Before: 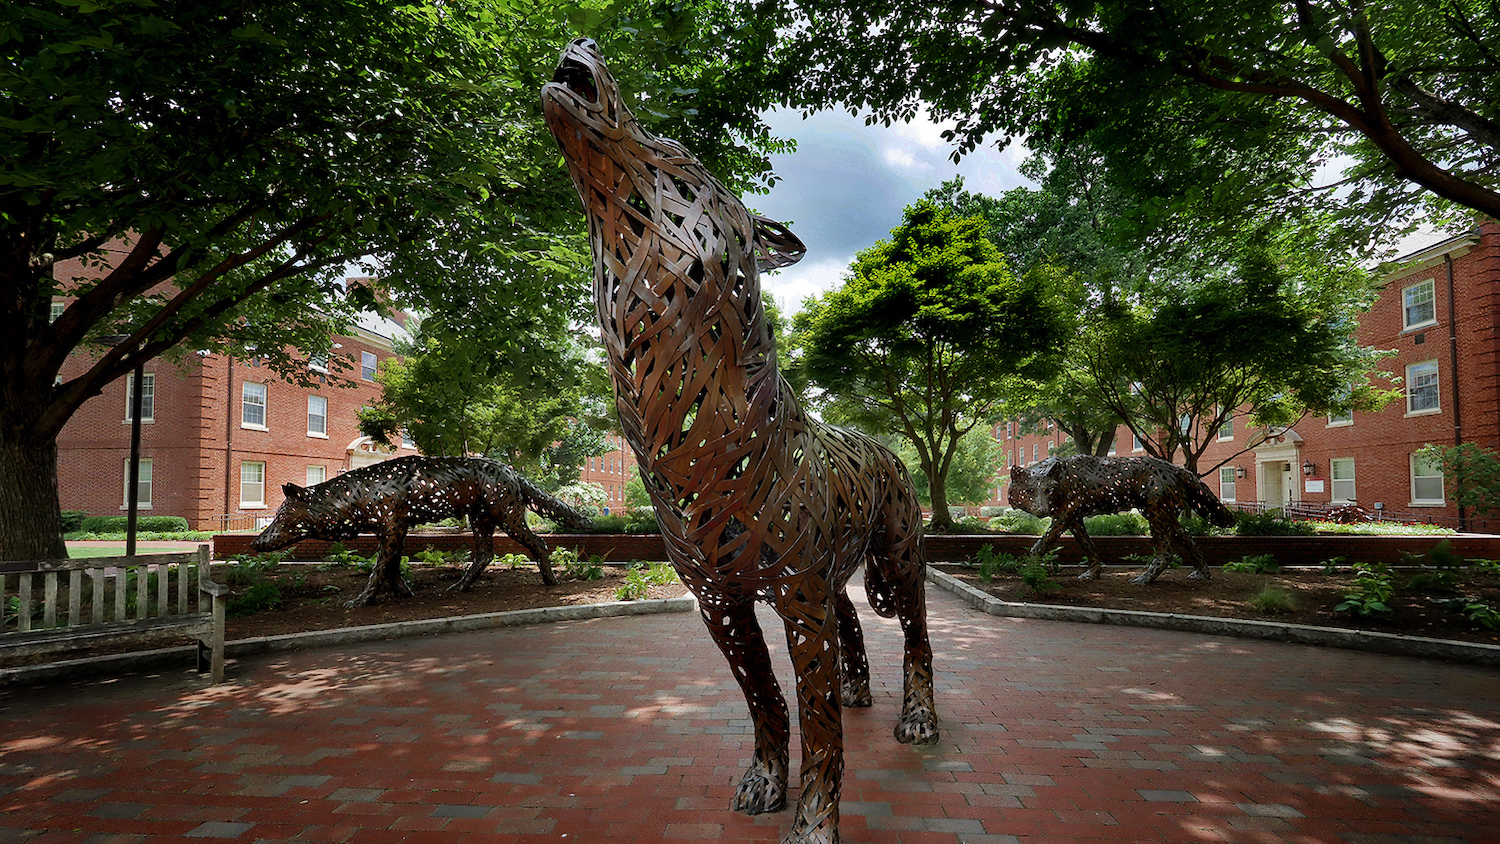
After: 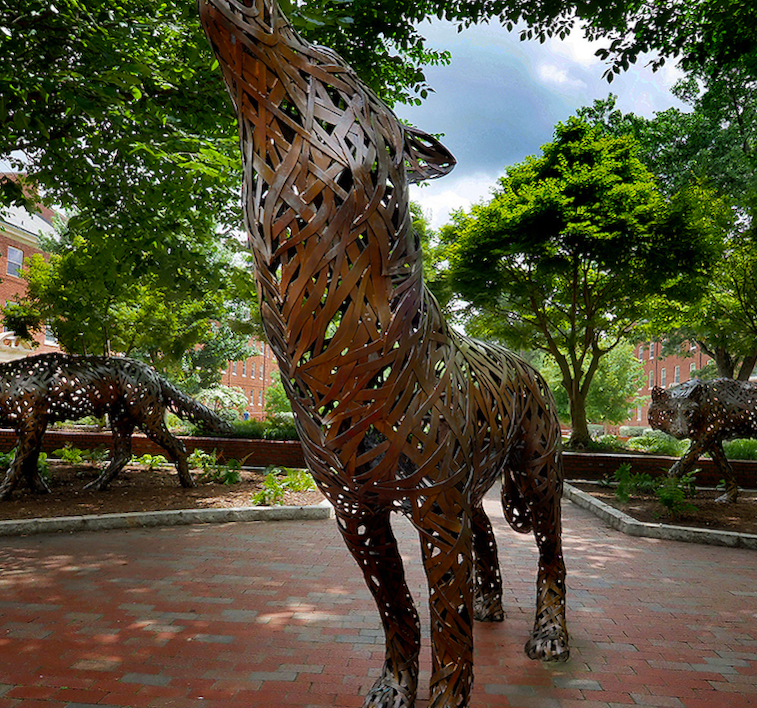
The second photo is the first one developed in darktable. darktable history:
rotate and perspective: rotation 2.27°, automatic cropping off
color balance: output saturation 120%
crop and rotate: angle 0.02°, left 24.353%, top 13.219%, right 26.156%, bottom 8.224%
